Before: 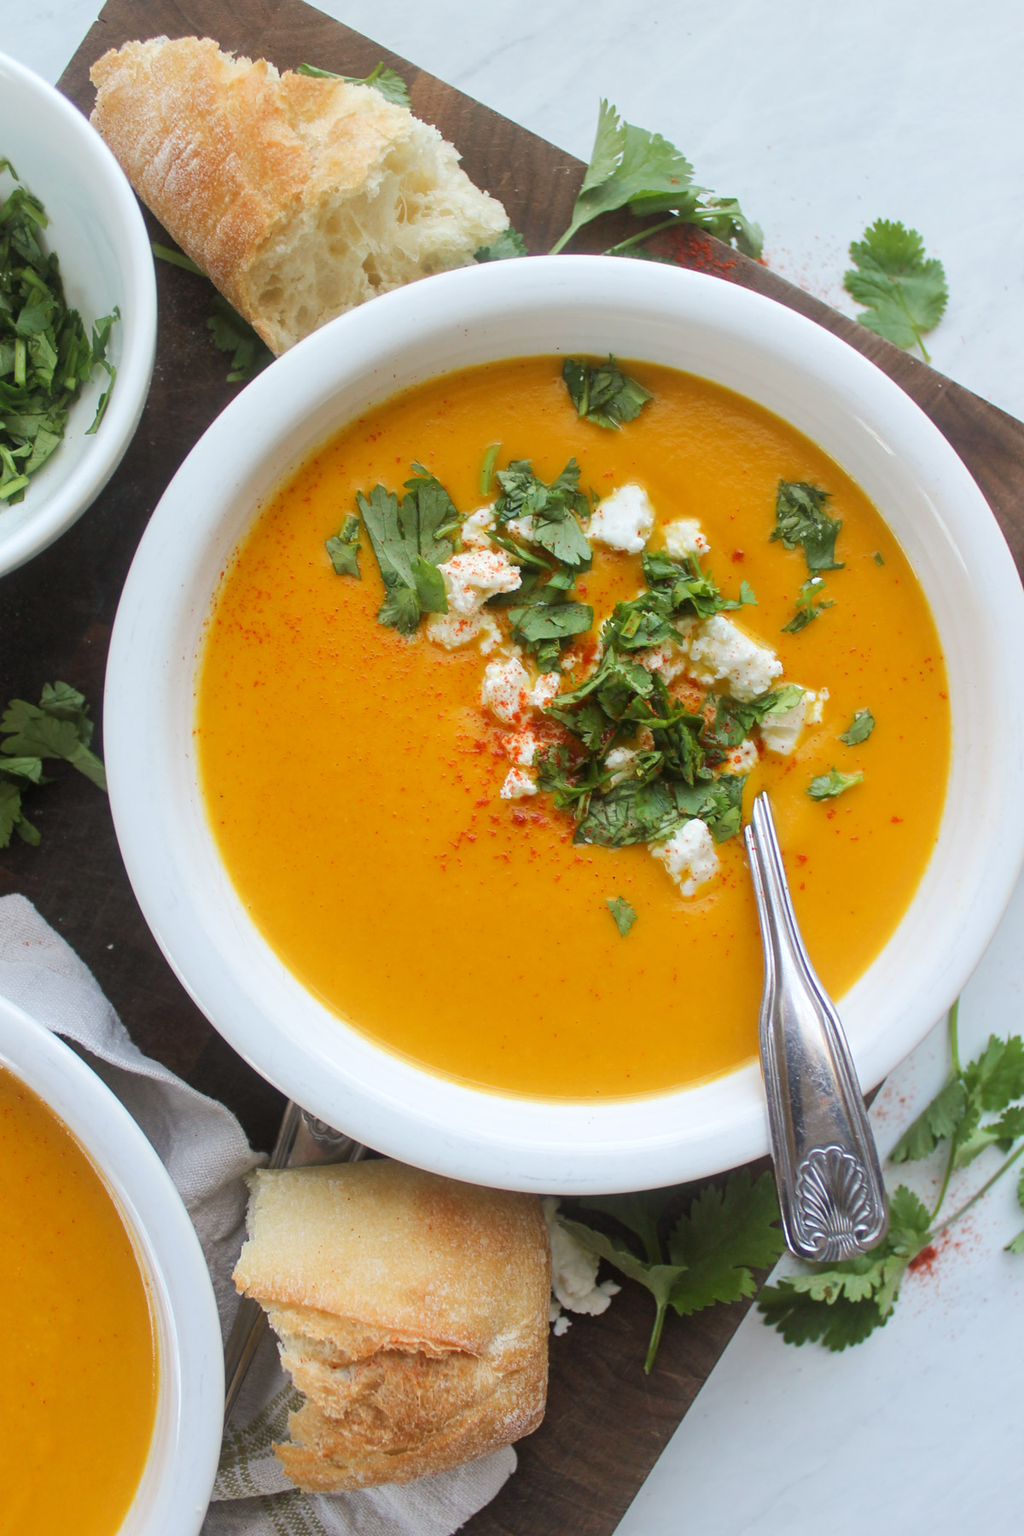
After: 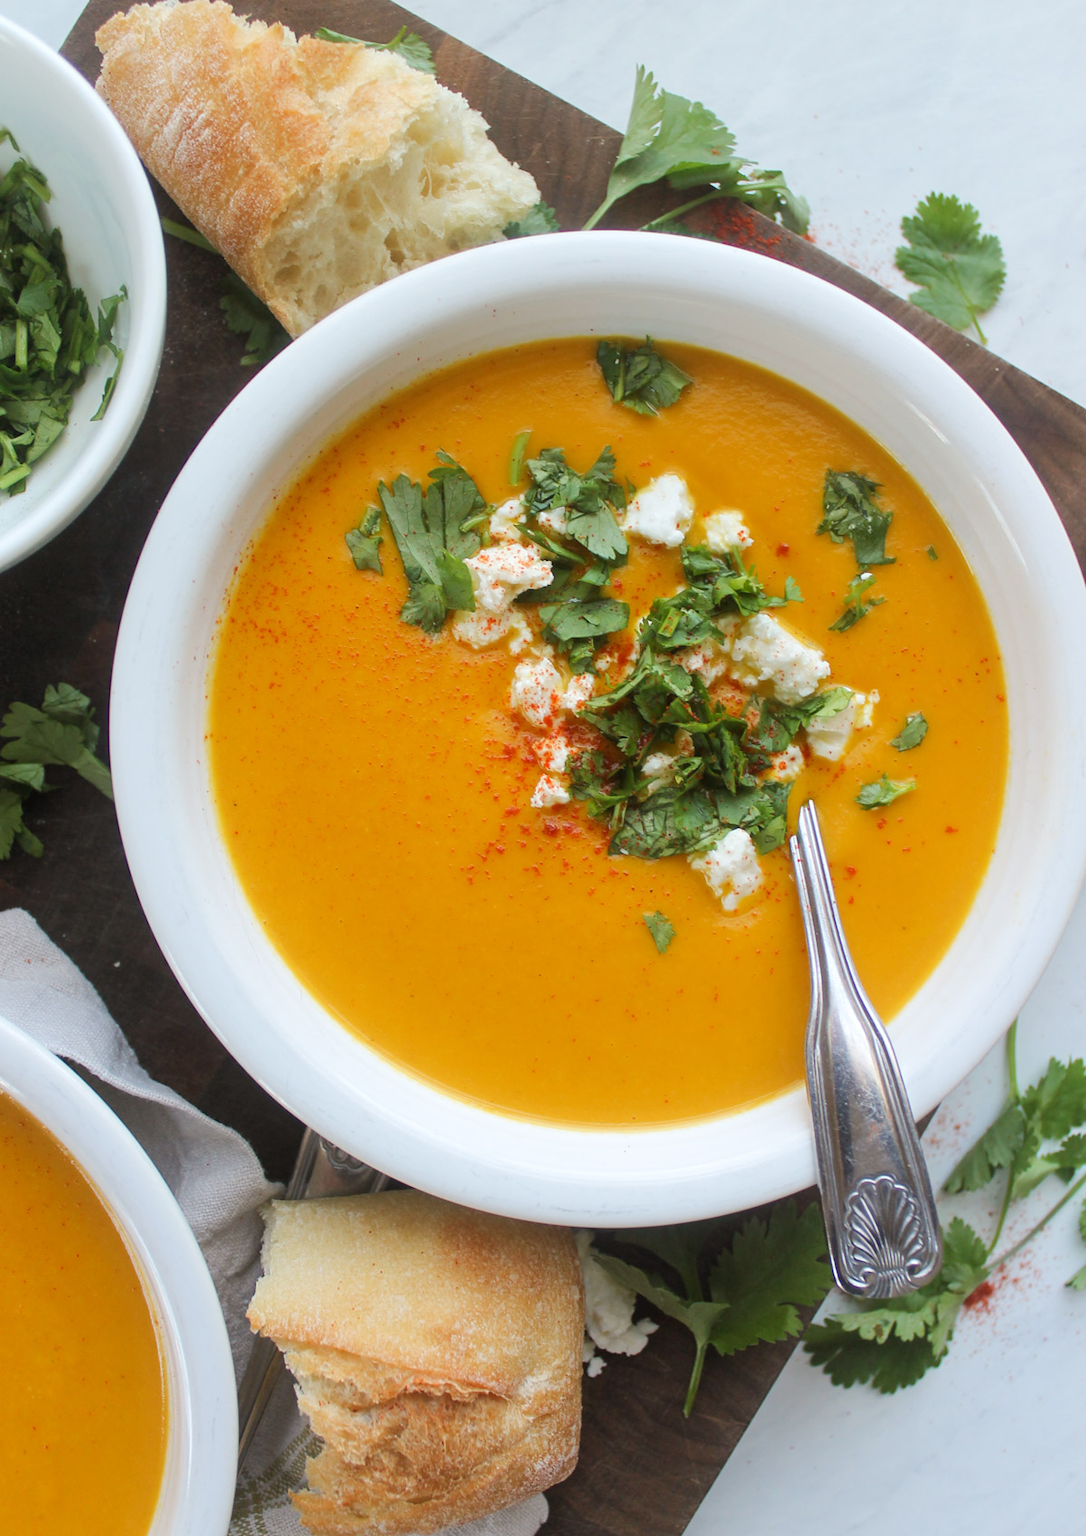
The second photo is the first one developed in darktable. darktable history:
crop and rotate: top 2.465%, bottom 3.221%
